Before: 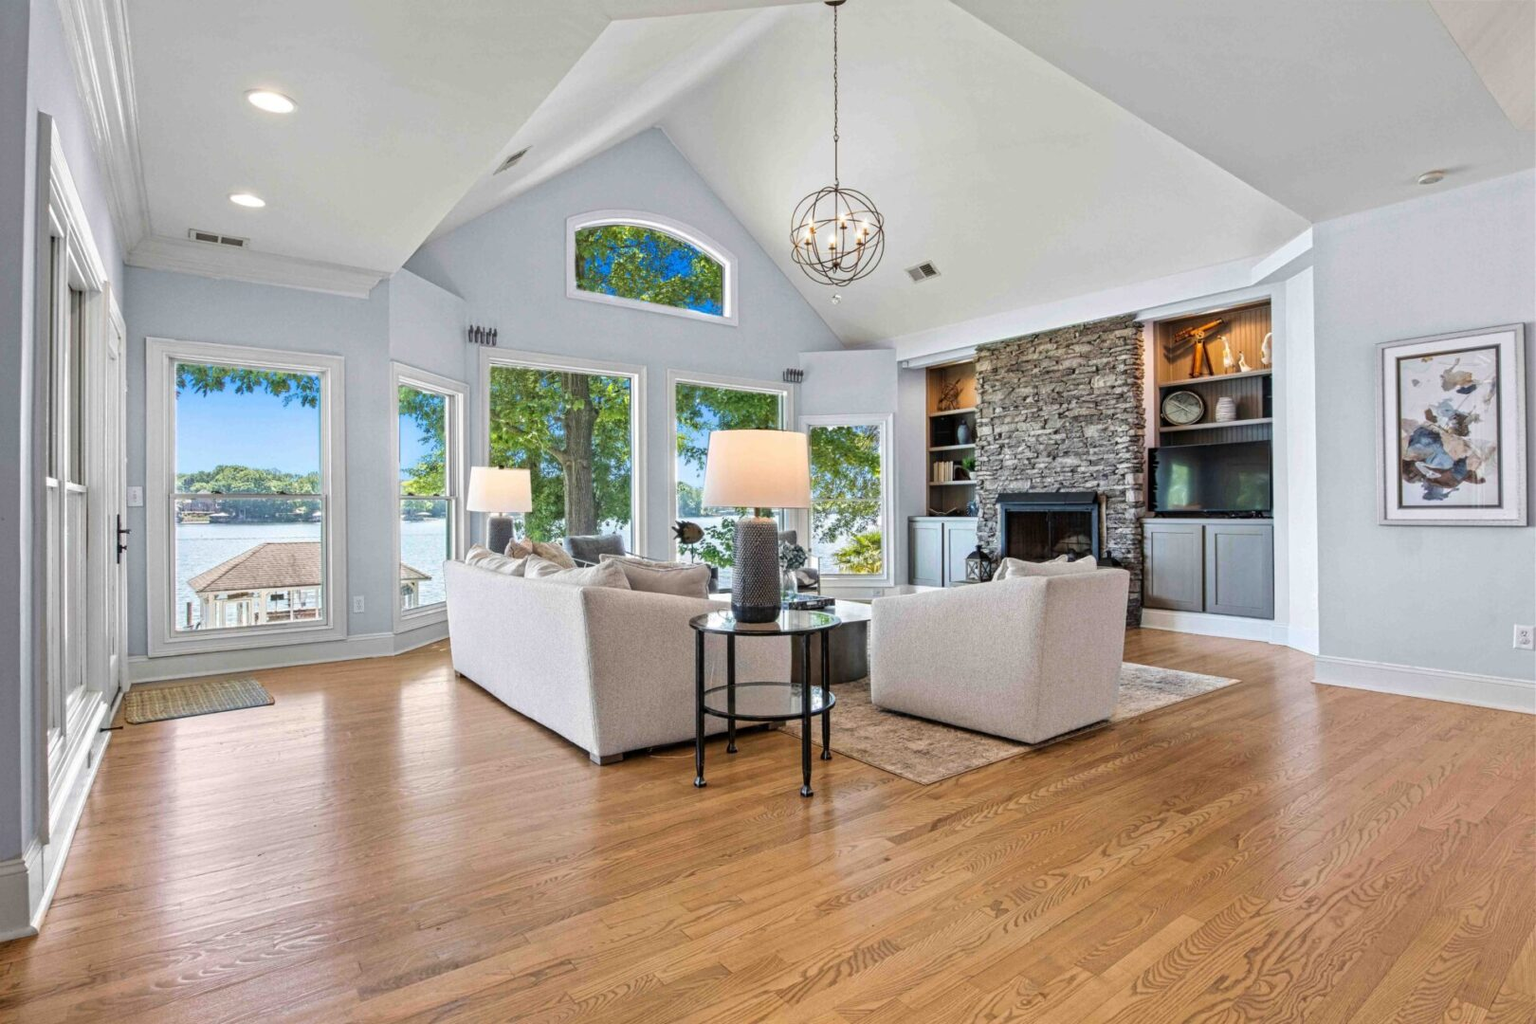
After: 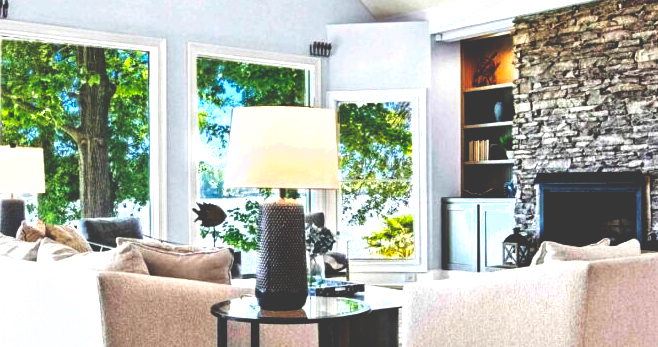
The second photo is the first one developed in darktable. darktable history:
tone equalizer: on, module defaults
base curve: curves: ch0 [(0, 0.036) (0.083, 0.04) (0.804, 1)], preserve colors none
crop: left 31.909%, top 32.205%, right 27.469%, bottom 35.621%
exposure: exposure 0.602 EV, compensate exposure bias true, compensate highlight preservation false
